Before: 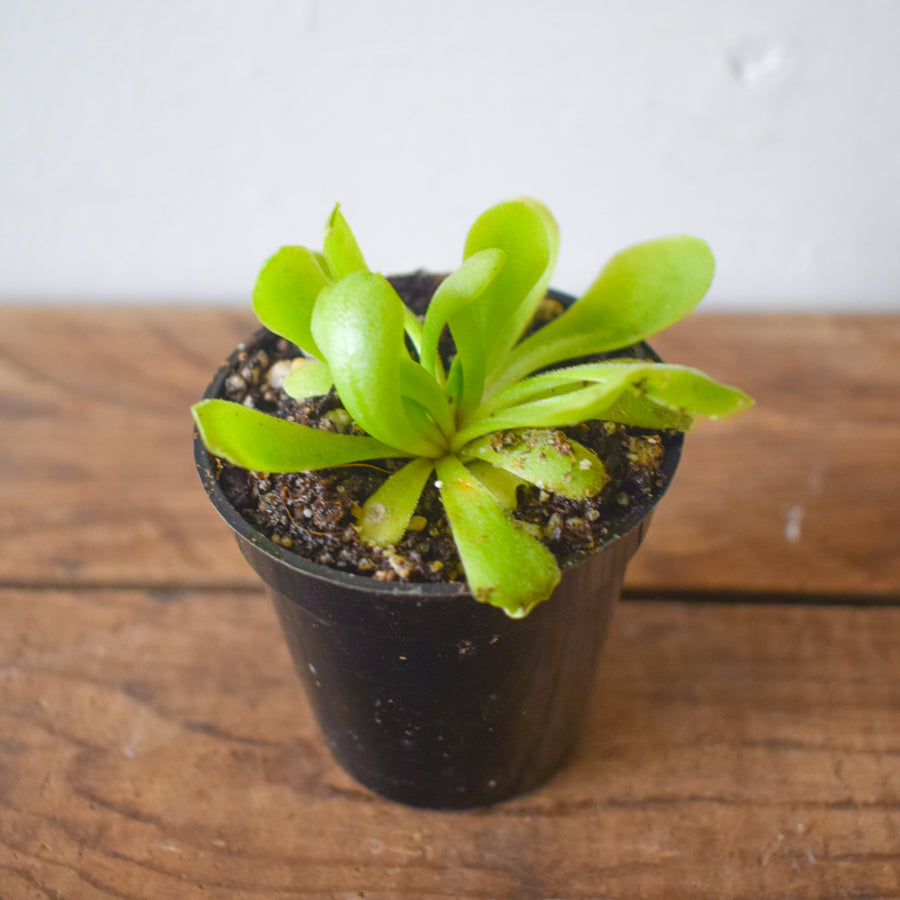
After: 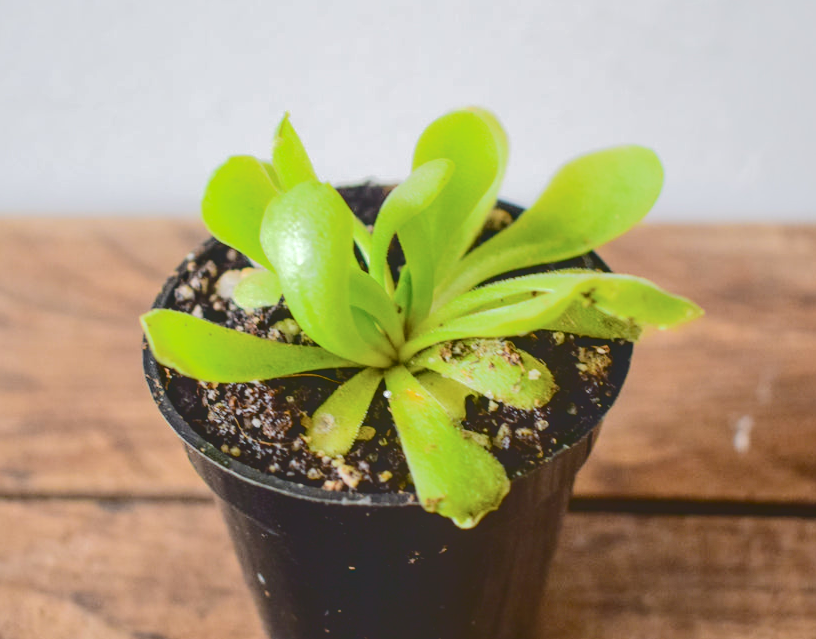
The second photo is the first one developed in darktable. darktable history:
local contrast: on, module defaults
tone curve: curves: ch0 [(0, 0) (0.003, 0.185) (0.011, 0.185) (0.025, 0.187) (0.044, 0.185) (0.069, 0.185) (0.1, 0.18) (0.136, 0.18) (0.177, 0.179) (0.224, 0.202) (0.277, 0.252) (0.335, 0.343) (0.399, 0.452) (0.468, 0.553) (0.543, 0.643) (0.623, 0.717) (0.709, 0.778) (0.801, 0.82) (0.898, 0.856) (1, 1)], color space Lab, independent channels, preserve colors none
crop: left 5.69%, top 10.109%, right 3.639%, bottom 18.872%
levels: mode automatic, levels [0.072, 0.414, 0.976]
